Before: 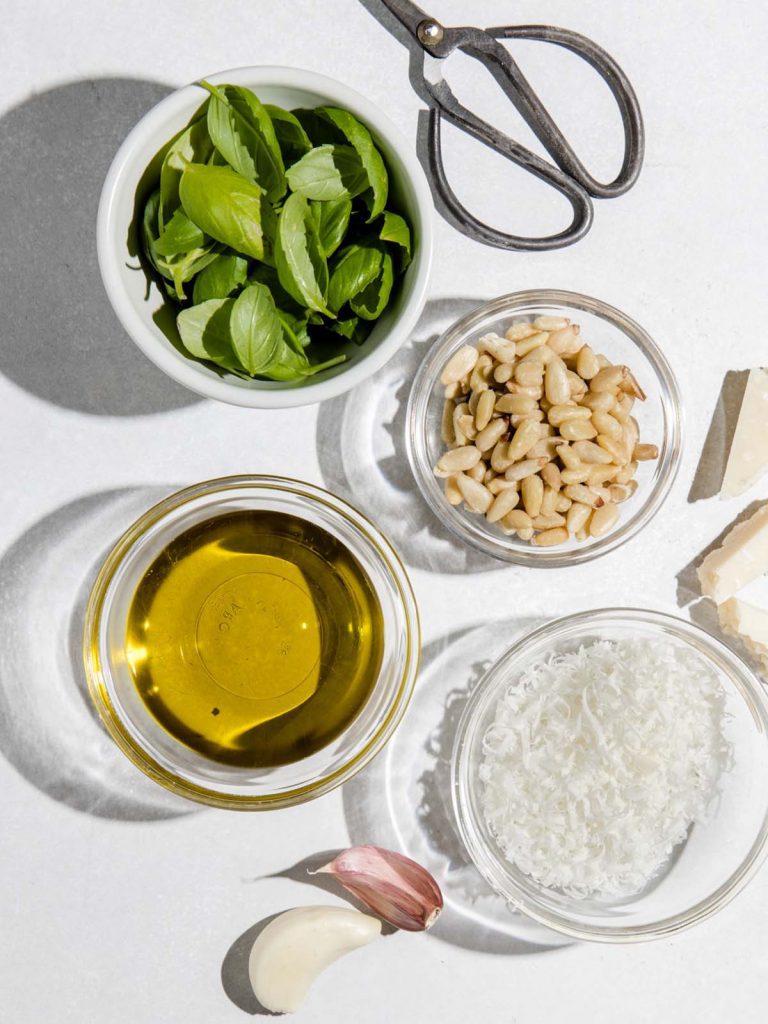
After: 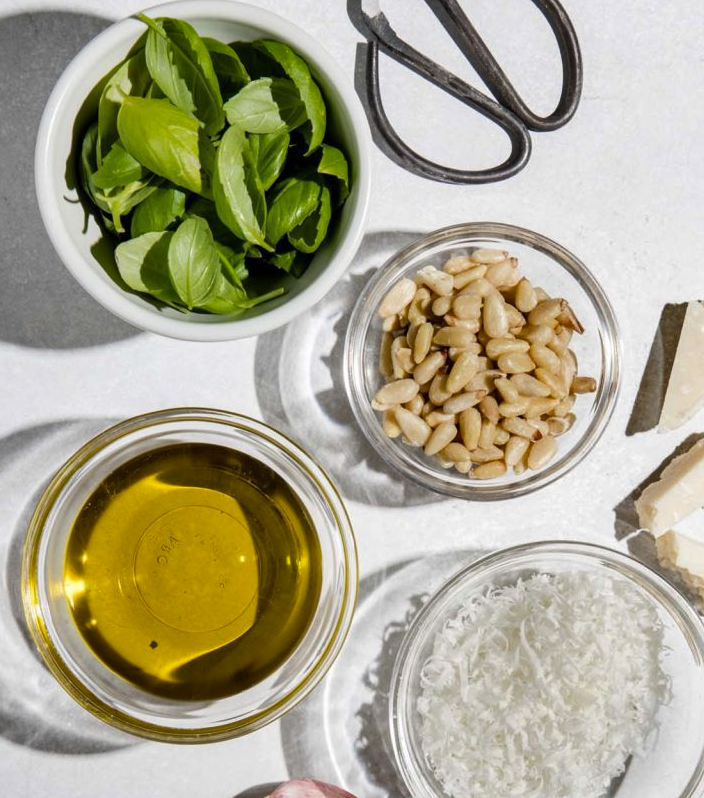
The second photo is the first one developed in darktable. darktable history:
shadows and highlights: low approximation 0.01, soften with gaussian
crop: left 8.155%, top 6.611%, bottom 15.385%
